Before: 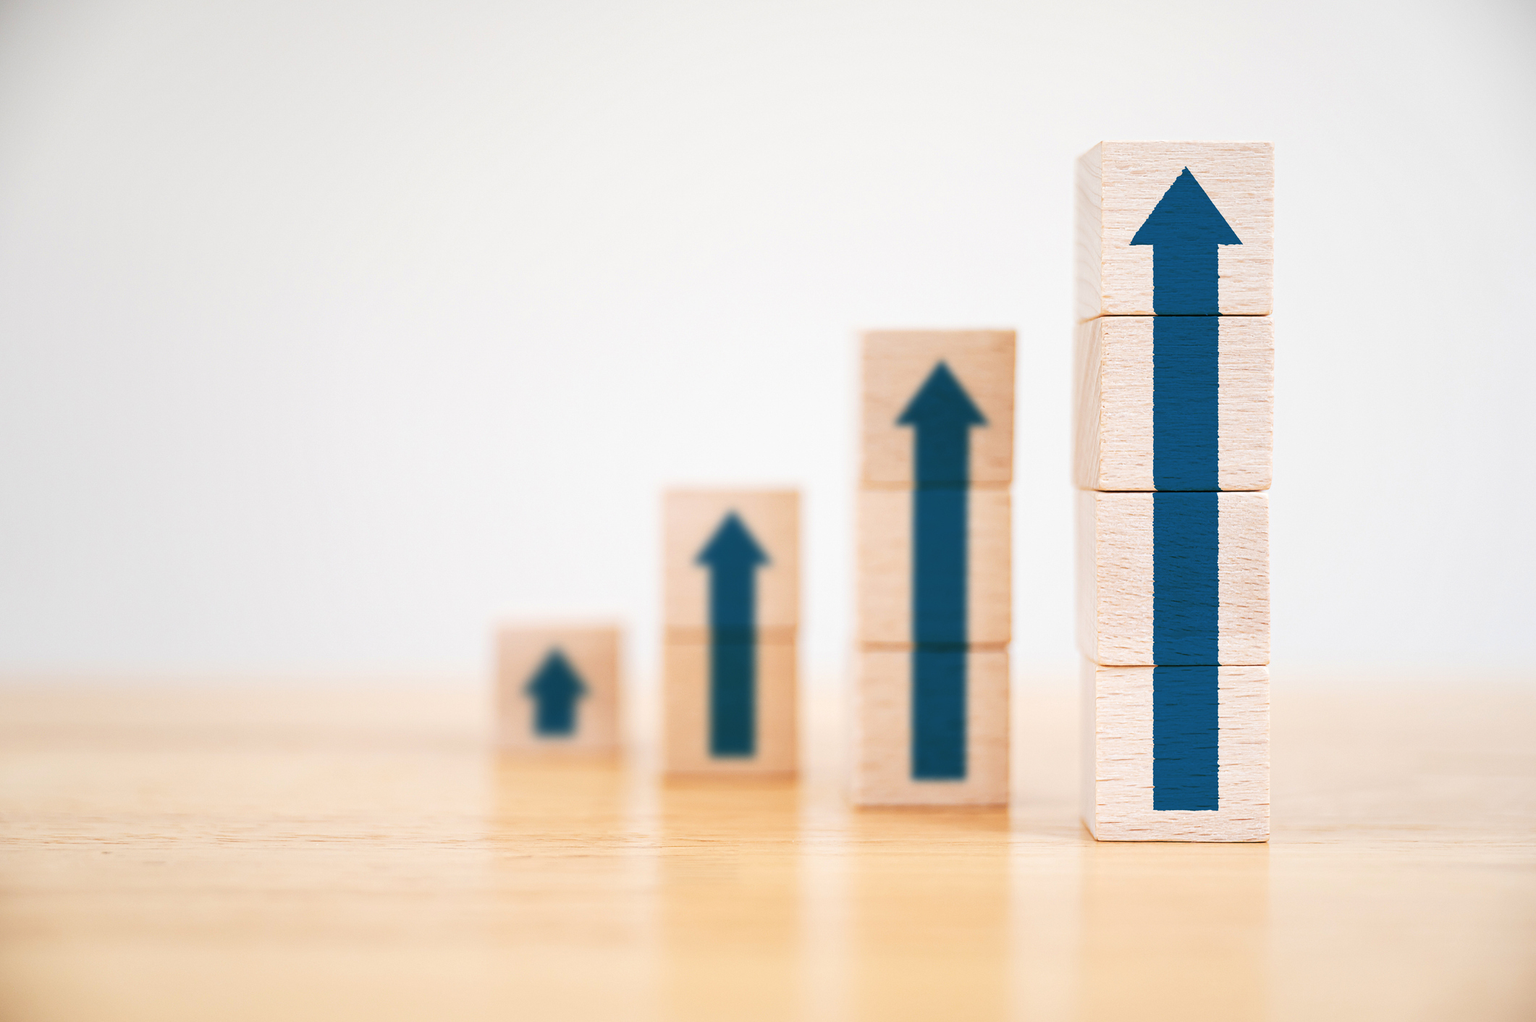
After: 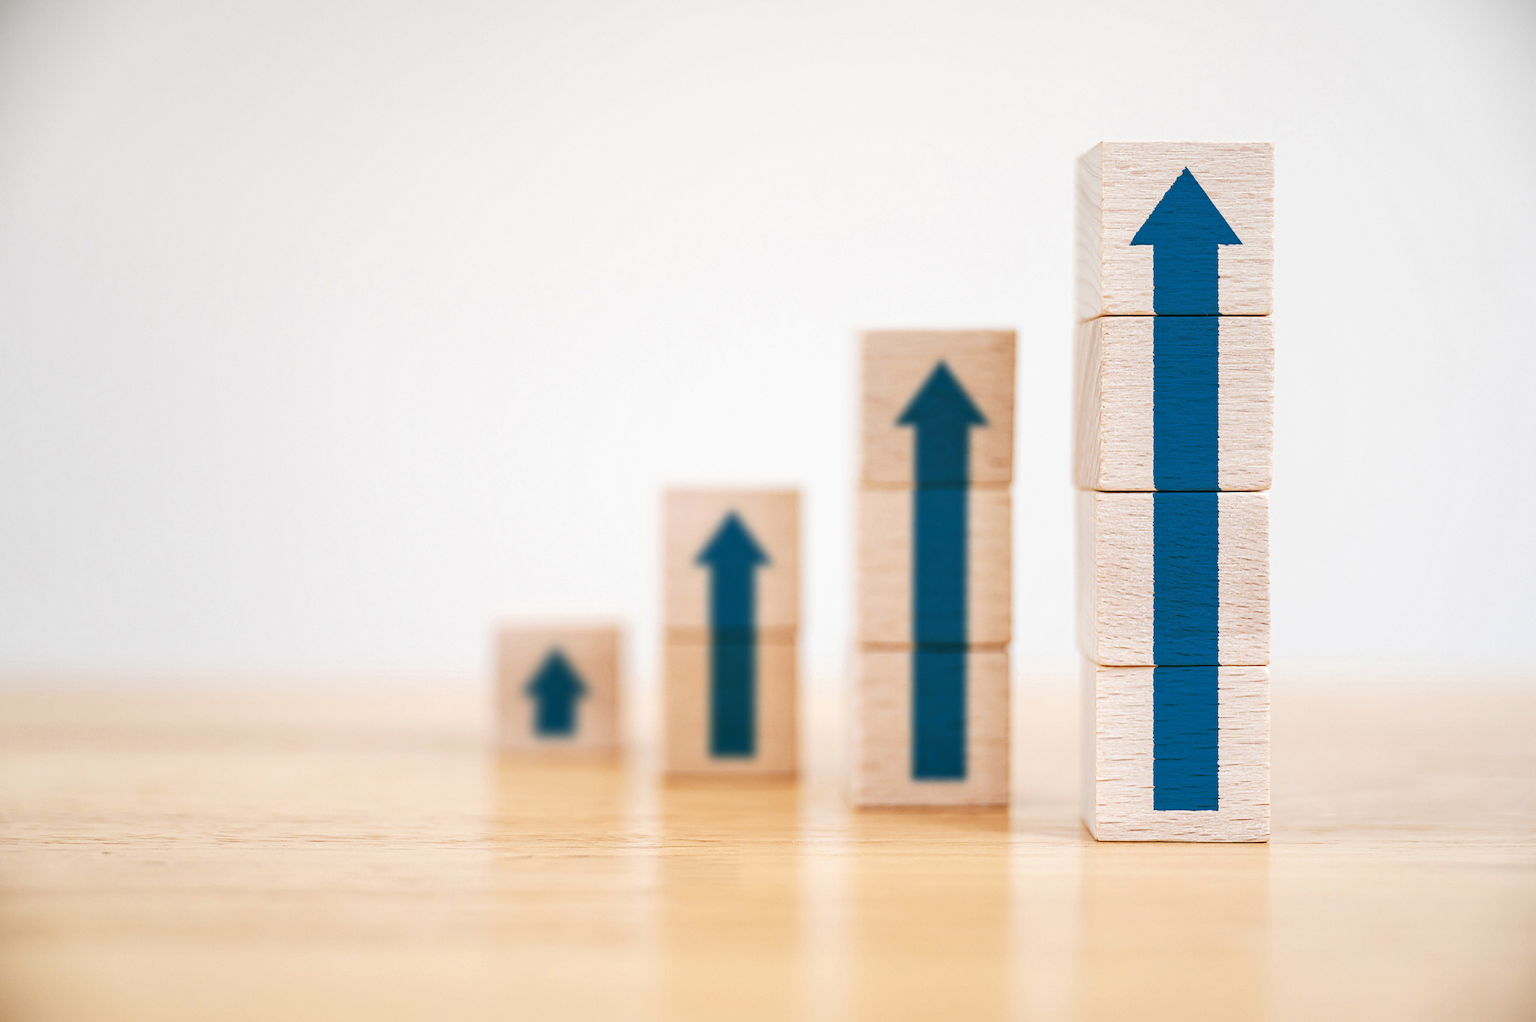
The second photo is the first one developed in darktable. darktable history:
local contrast: on, module defaults
color zones: curves: ch0 [(0.068, 0.464) (0.25, 0.5) (0.48, 0.508) (0.75, 0.536) (0.886, 0.476) (0.967, 0.456)]; ch1 [(0.066, 0.456) (0.25, 0.5) (0.616, 0.508) (0.746, 0.56) (0.934, 0.444)]
